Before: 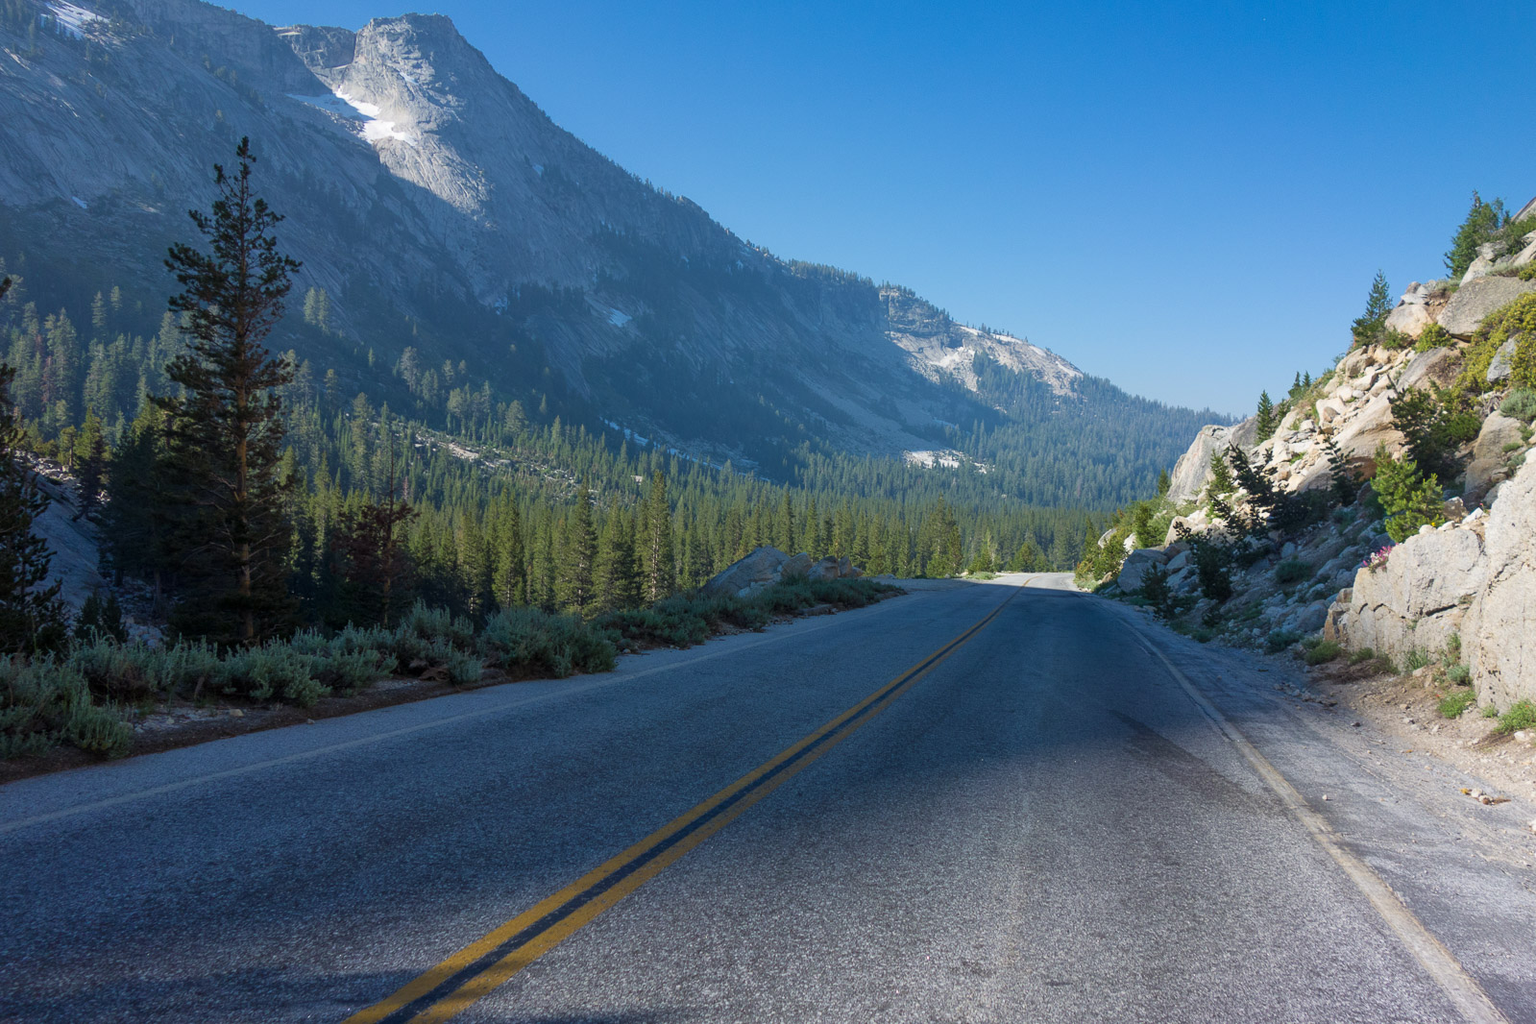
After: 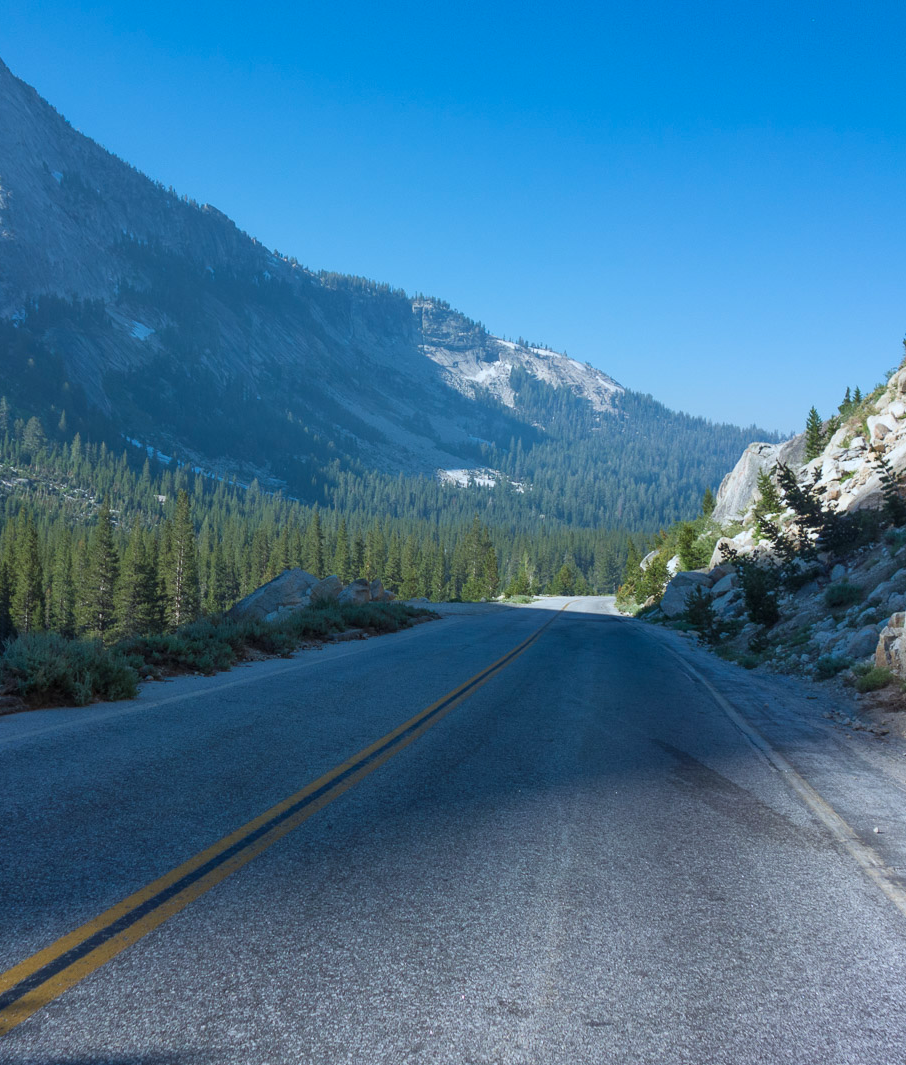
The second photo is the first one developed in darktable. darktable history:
crop: left 31.458%, top 0%, right 11.876%
color correction: highlights a* -4.18, highlights b* -10.81
